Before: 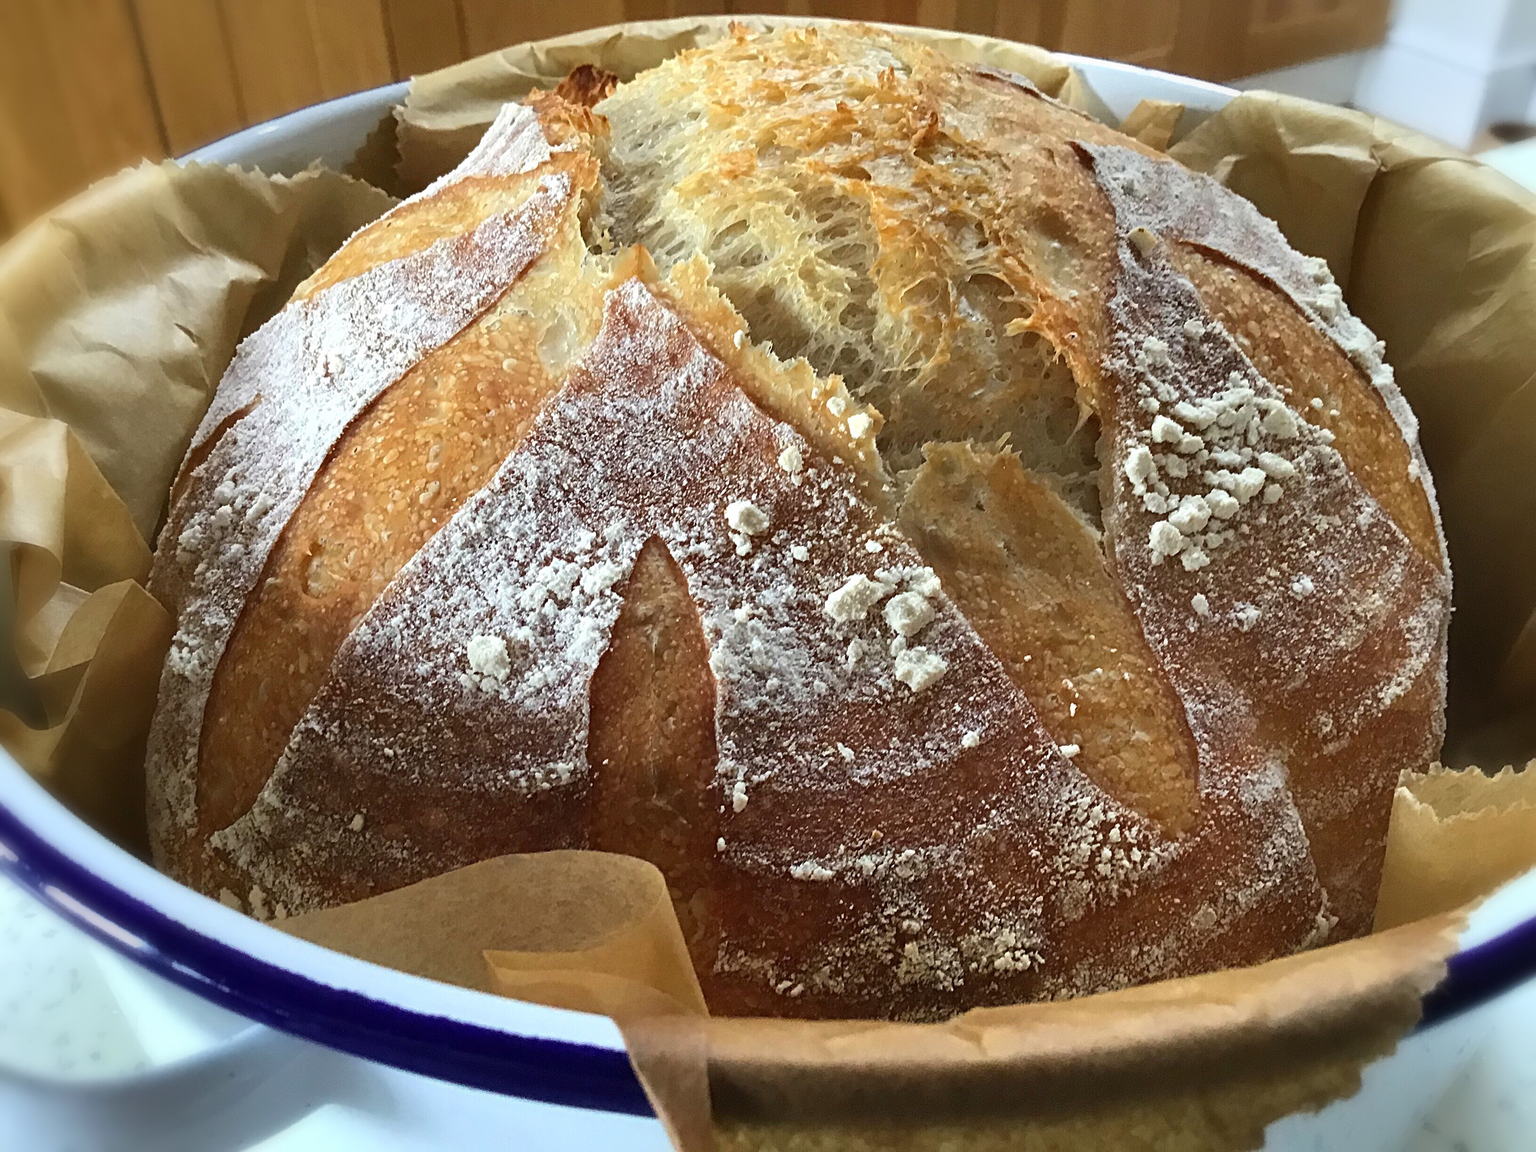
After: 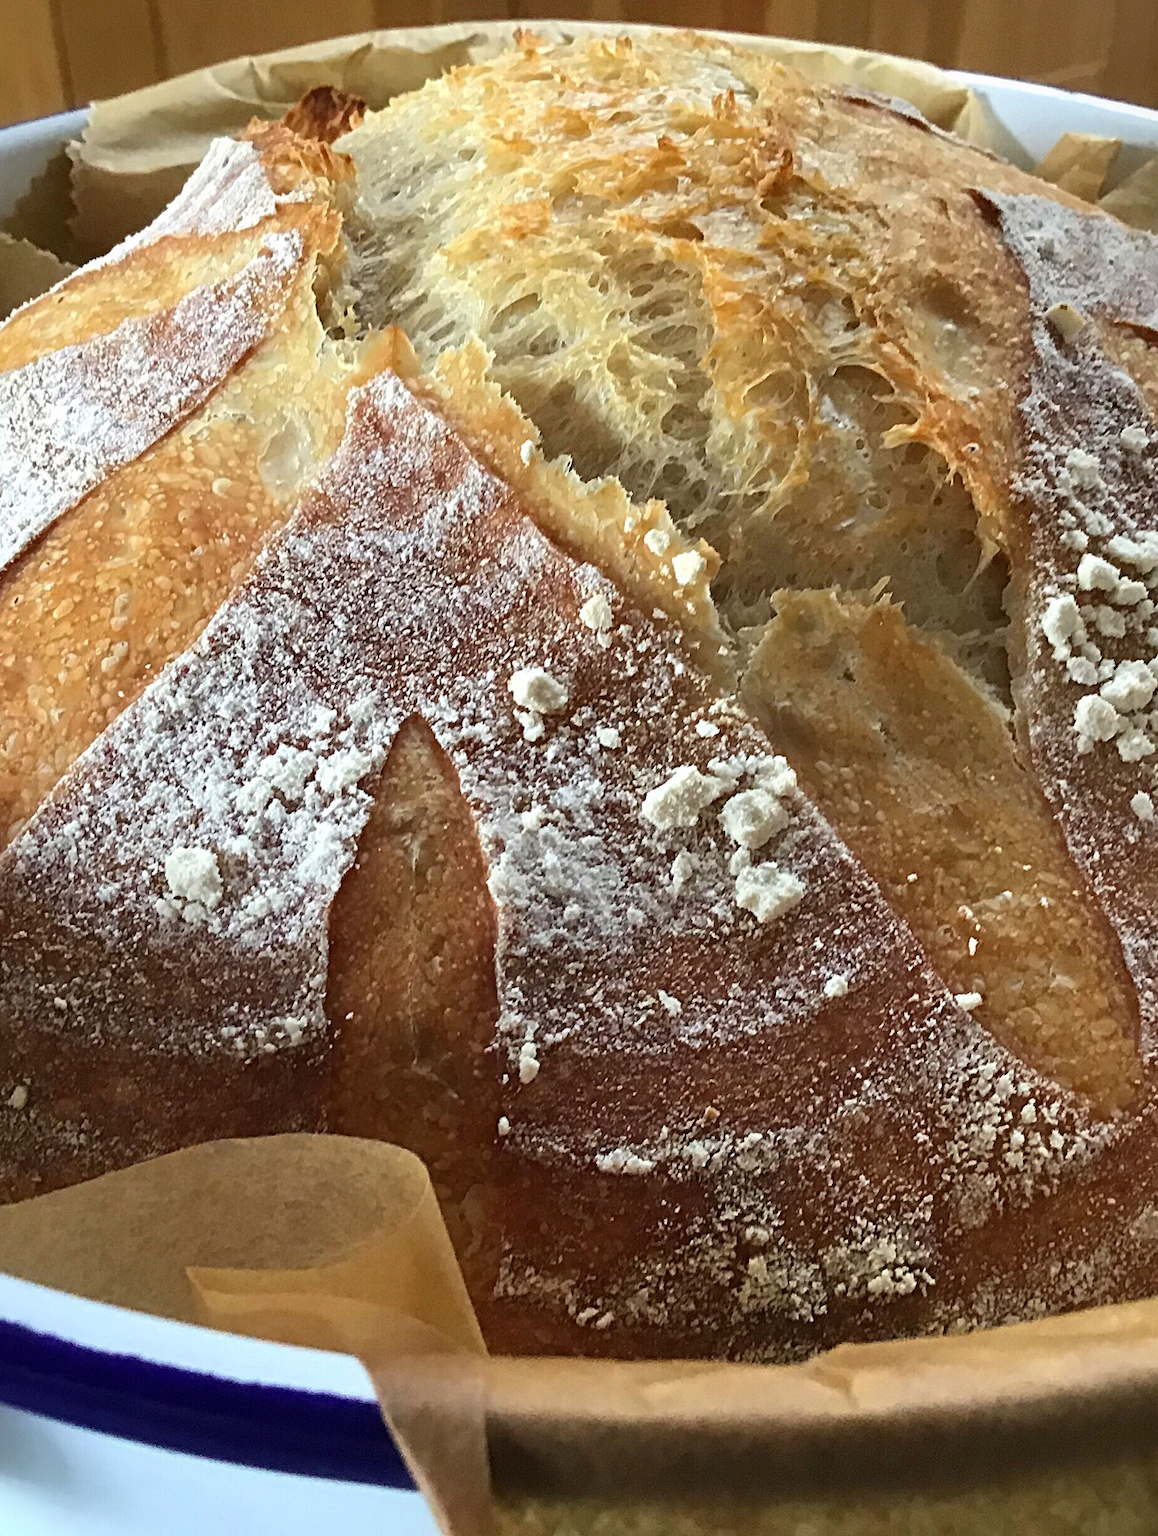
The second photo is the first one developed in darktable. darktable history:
crop and rotate: left 22.37%, right 21.018%
